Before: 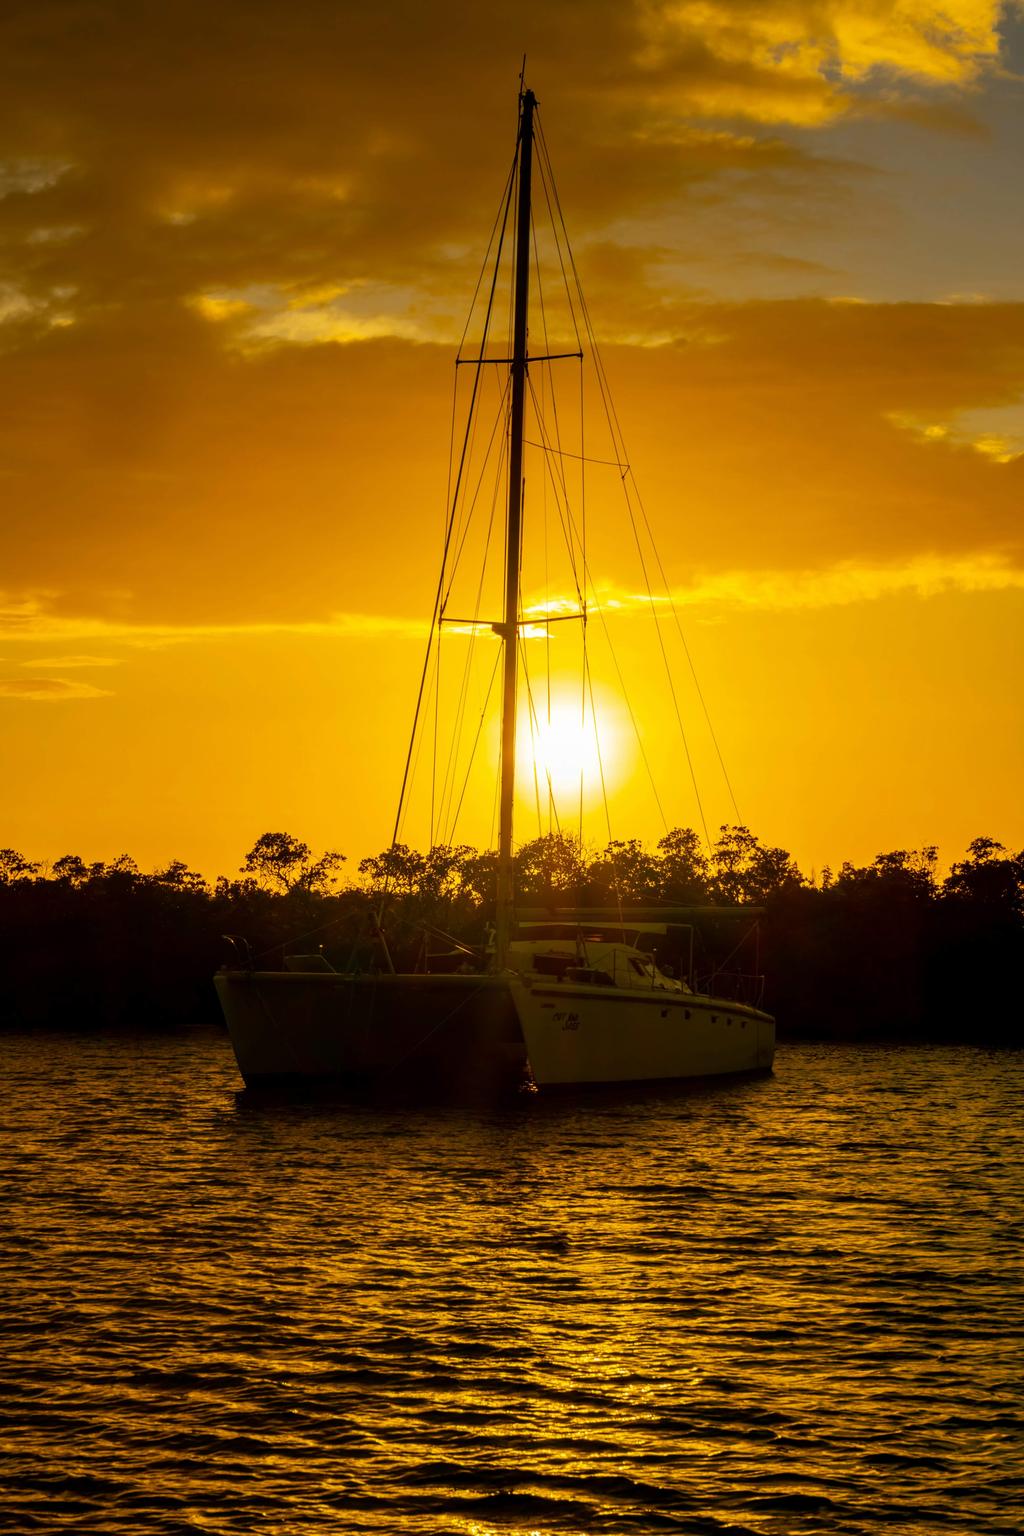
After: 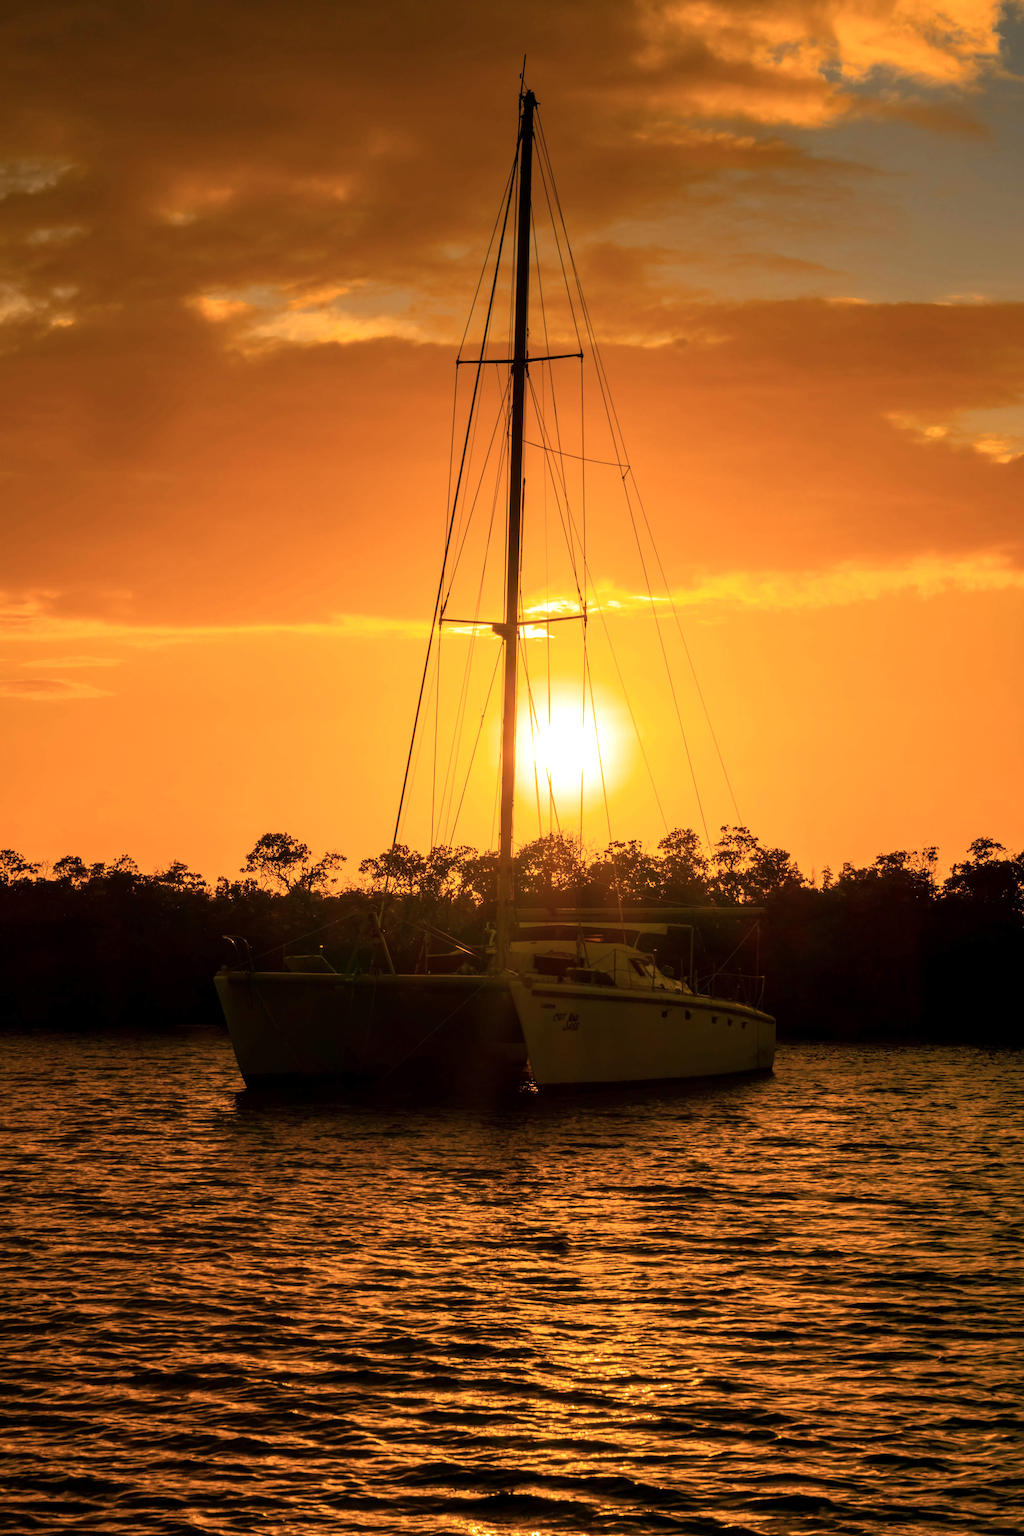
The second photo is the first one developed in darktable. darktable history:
exposure: exposure 0.152 EV, compensate highlight preservation false
color zones: curves: ch1 [(0, 0.455) (0.063, 0.455) (0.286, 0.495) (0.429, 0.5) (0.571, 0.5) (0.714, 0.5) (0.857, 0.5) (1, 0.455)]; ch2 [(0, 0.532) (0.063, 0.521) (0.233, 0.447) (0.429, 0.489) (0.571, 0.5) (0.714, 0.5) (0.857, 0.5) (1, 0.532)]
